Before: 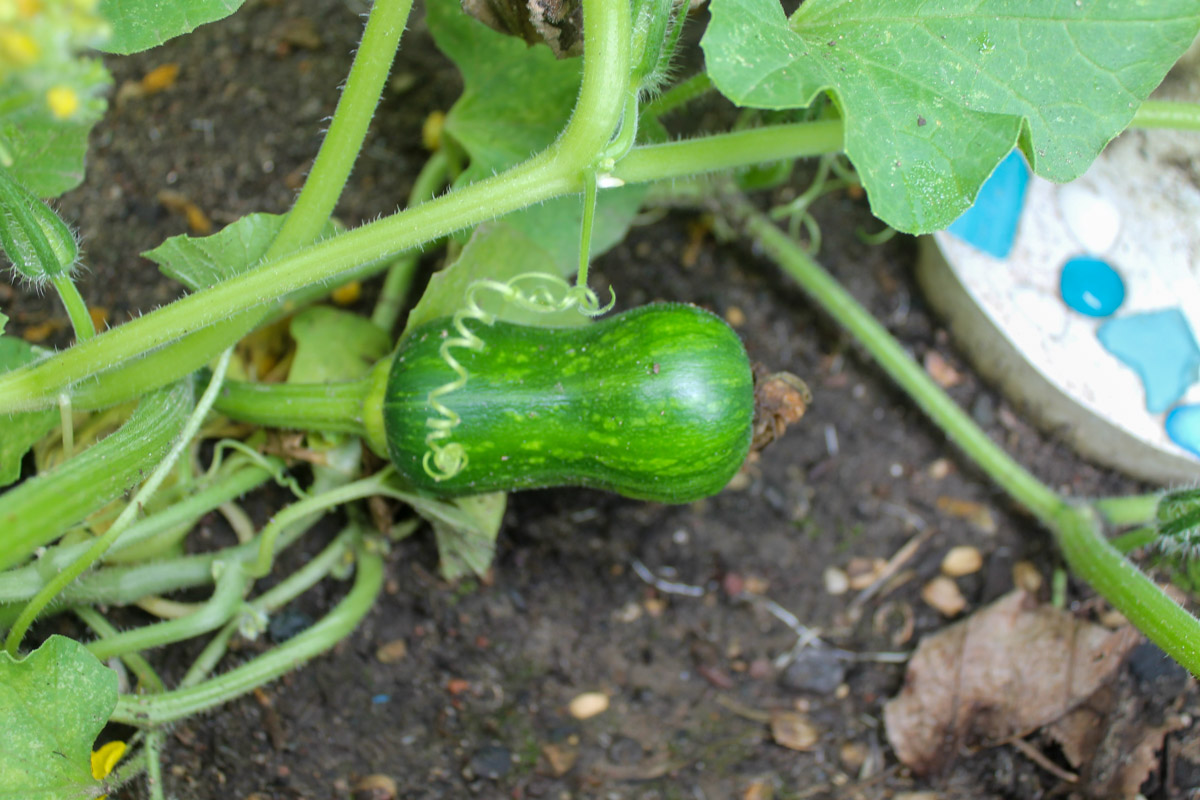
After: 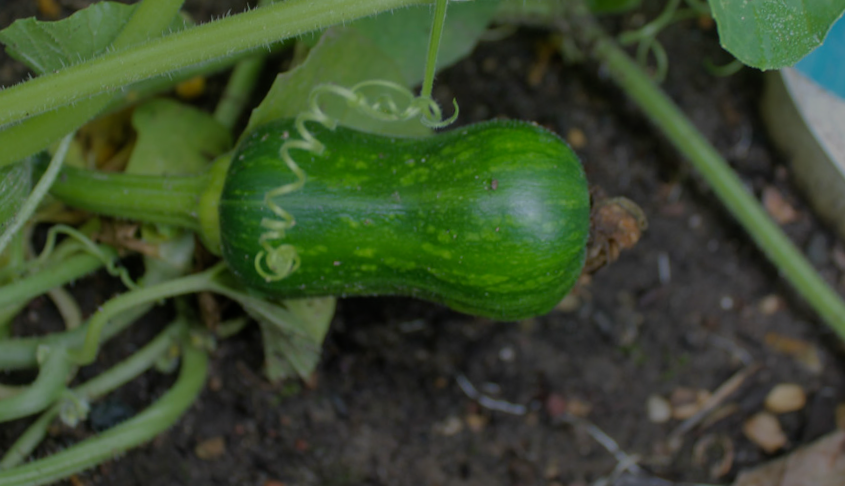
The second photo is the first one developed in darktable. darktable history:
crop and rotate: angle -4.05°, left 9.93%, top 20.882%, right 12.294%, bottom 12.062%
exposure: exposure -1.479 EV, compensate highlight preservation false
